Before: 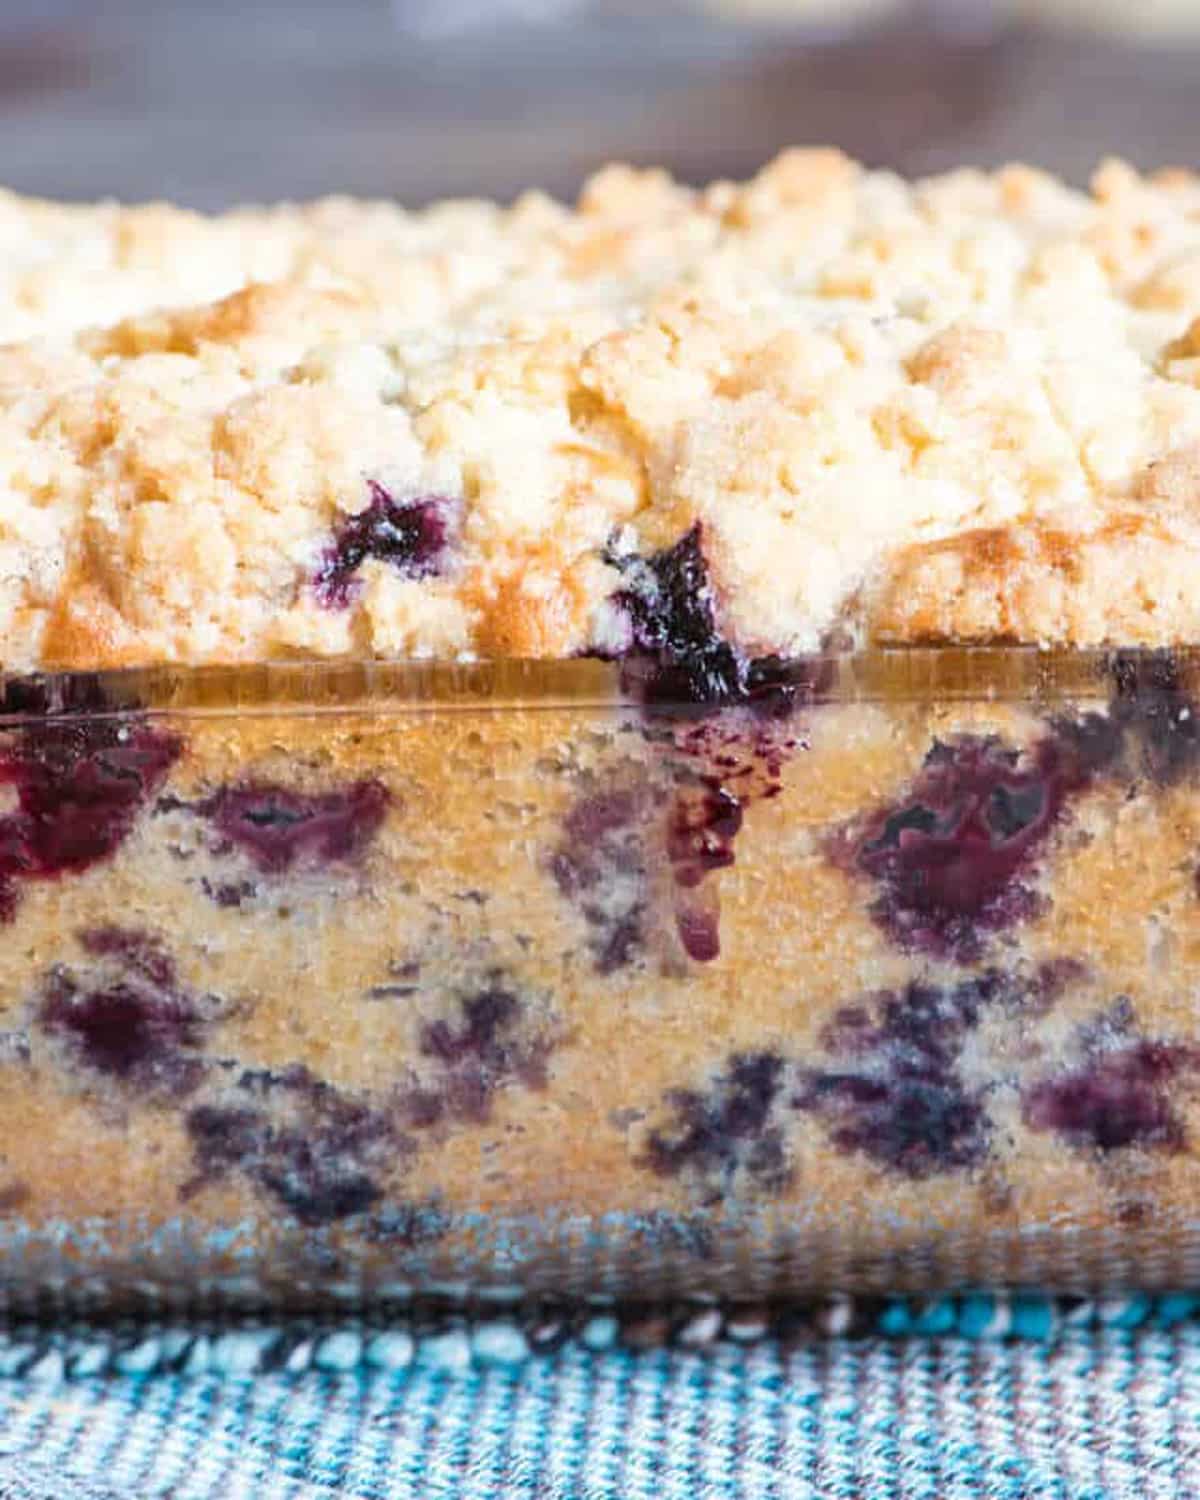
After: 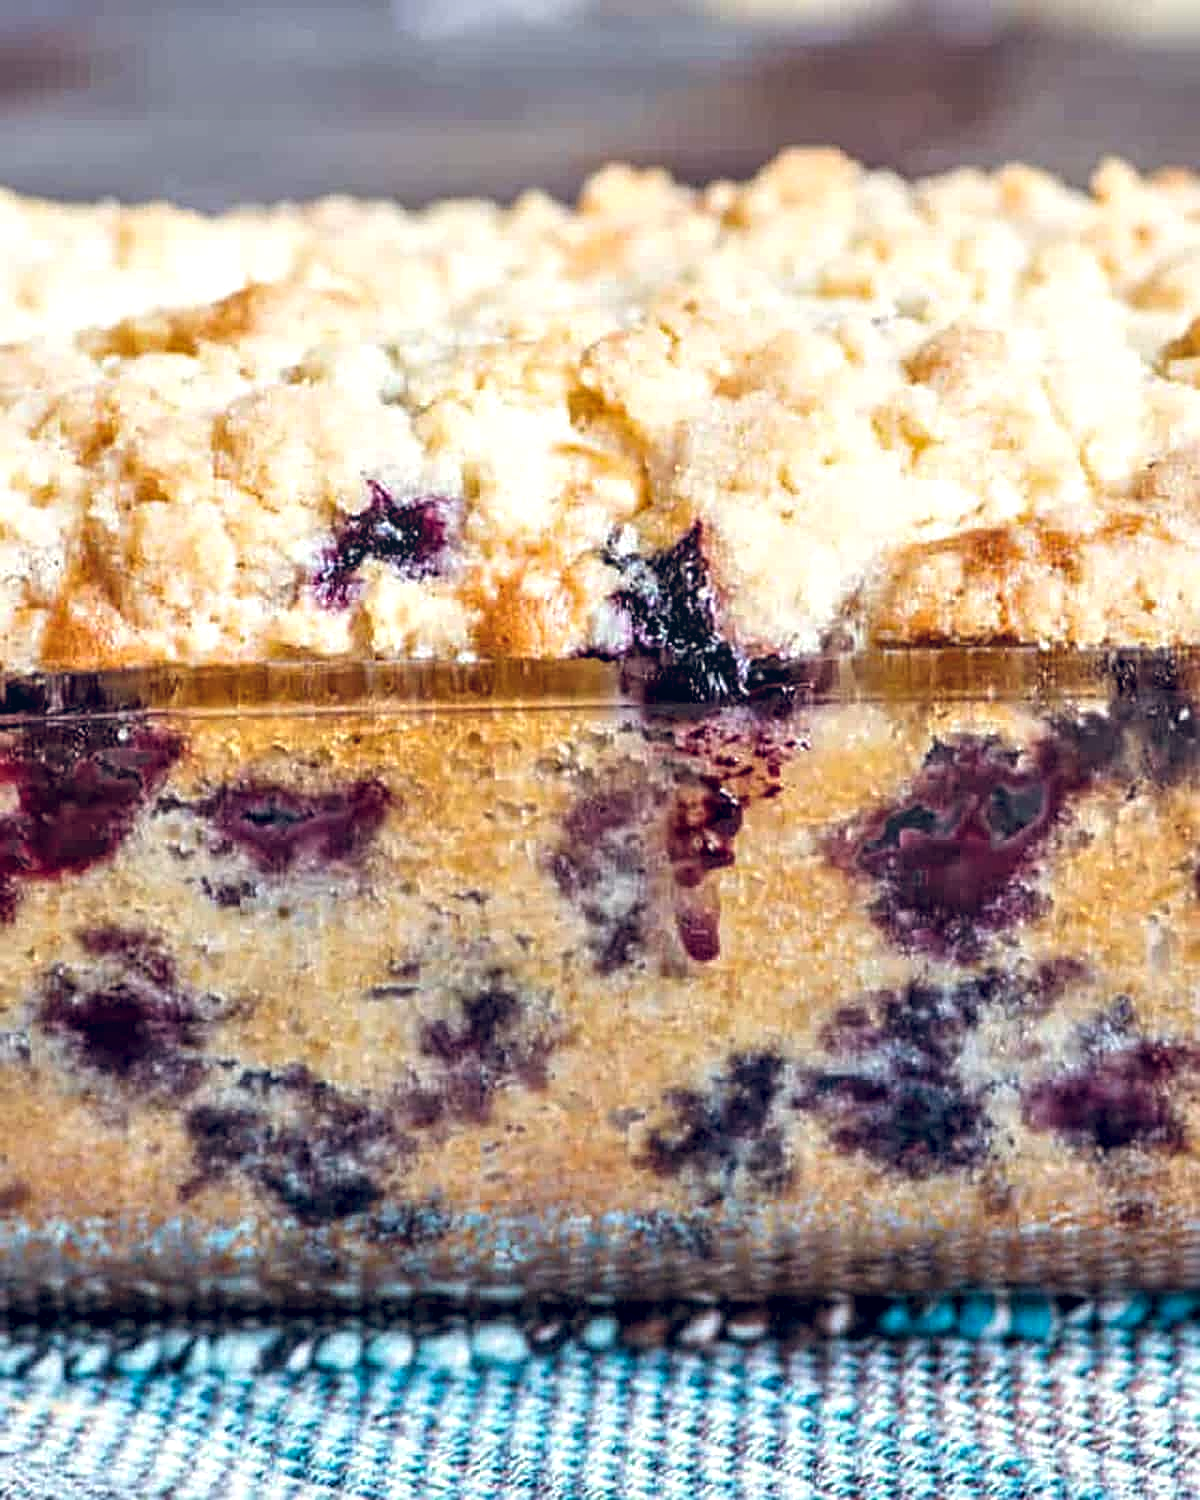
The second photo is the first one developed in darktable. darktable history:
color calibration: output colorfulness [0, 0.315, 0, 0], x 0.341, y 0.355, temperature 5166 K
local contrast: on, module defaults
sharpen: on, module defaults
contrast equalizer: octaves 7, y [[0.6 ×6], [0.55 ×6], [0 ×6], [0 ×6], [0 ×6]], mix 0.53
color zones: curves: ch0 [(0, 0.613) (0.01, 0.613) (0.245, 0.448) (0.498, 0.529) (0.642, 0.665) (0.879, 0.777) (0.99, 0.613)]; ch1 [(0, 0) (0.143, 0) (0.286, 0) (0.429, 0) (0.571, 0) (0.714, 0) (0.857, 0)], mix -93.41%
color balance rgb: shadows lift › luminance 6.56%, shadows lift › chroma 4.05%, shadows lift › hue 45.5°, power › hue 231.93°, global offset › luminance 0.22%, global offset › chroma 0.18%, global offset › hue 255.02°
